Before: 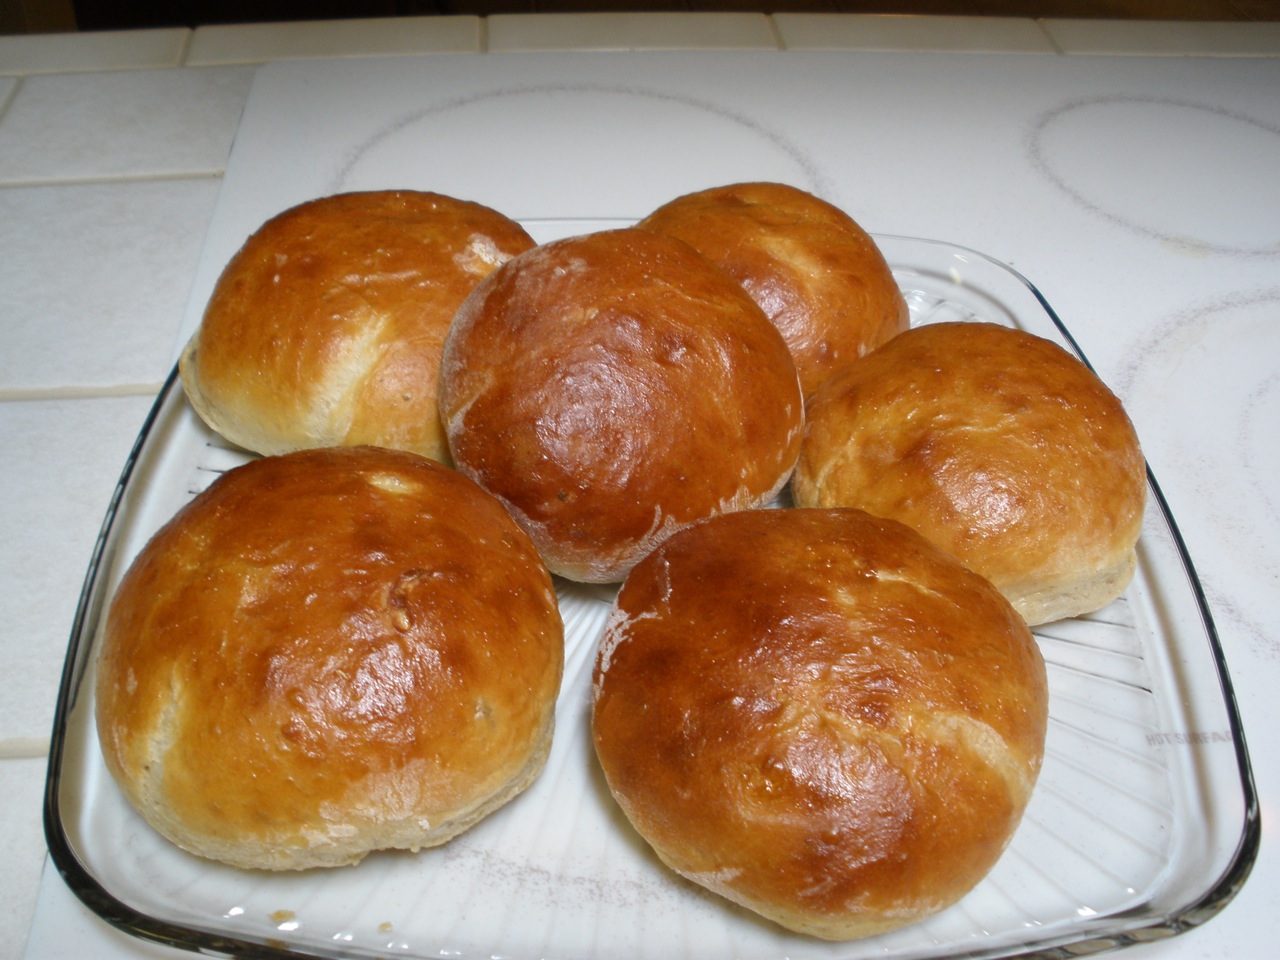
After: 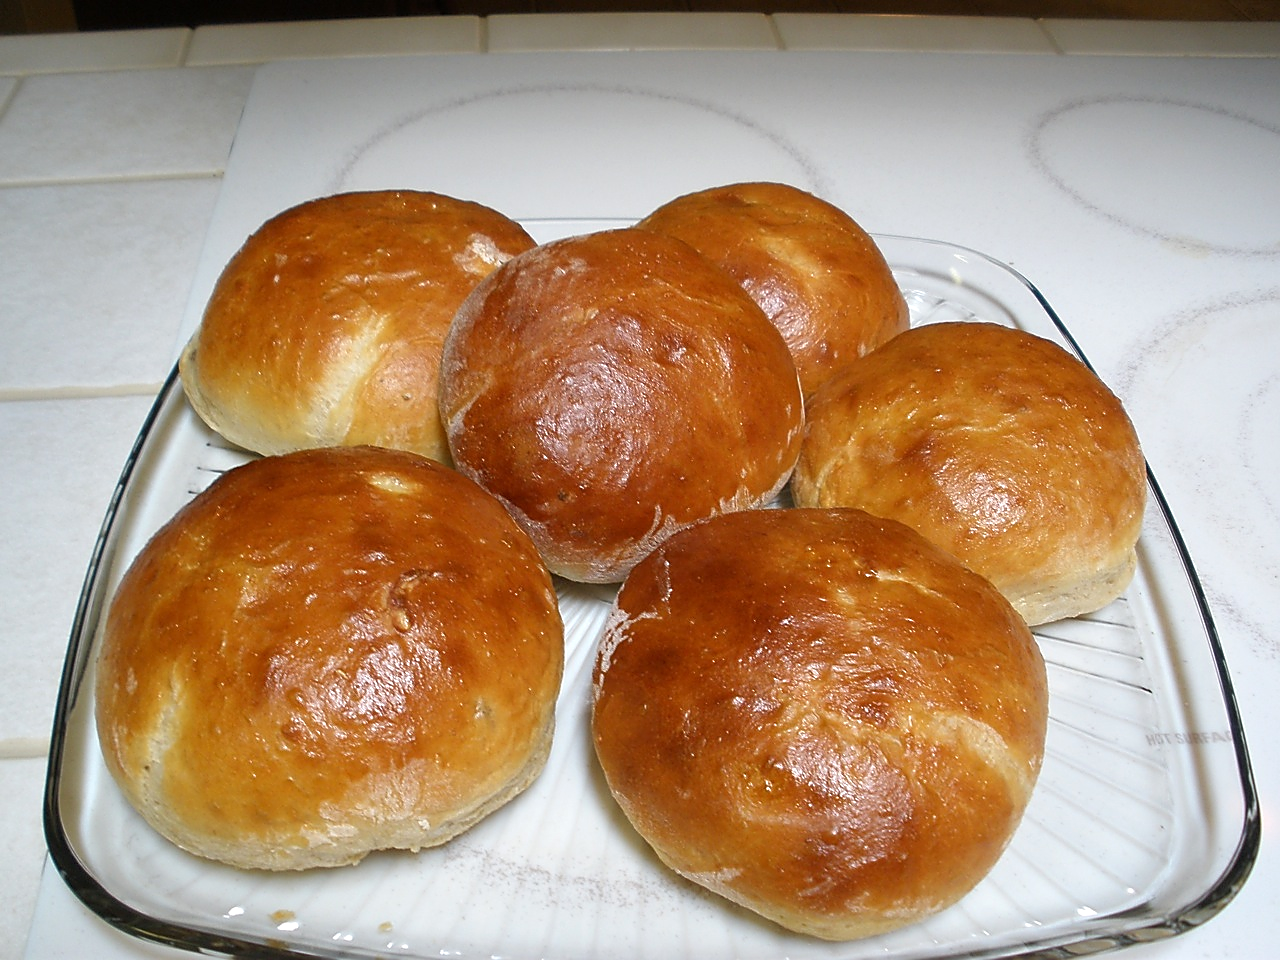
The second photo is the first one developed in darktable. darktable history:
sharpen: radius 1.4, amount 1.25, threshold 0.7
exposure: exposure 0.2 EV, compensate highlight preservation false
